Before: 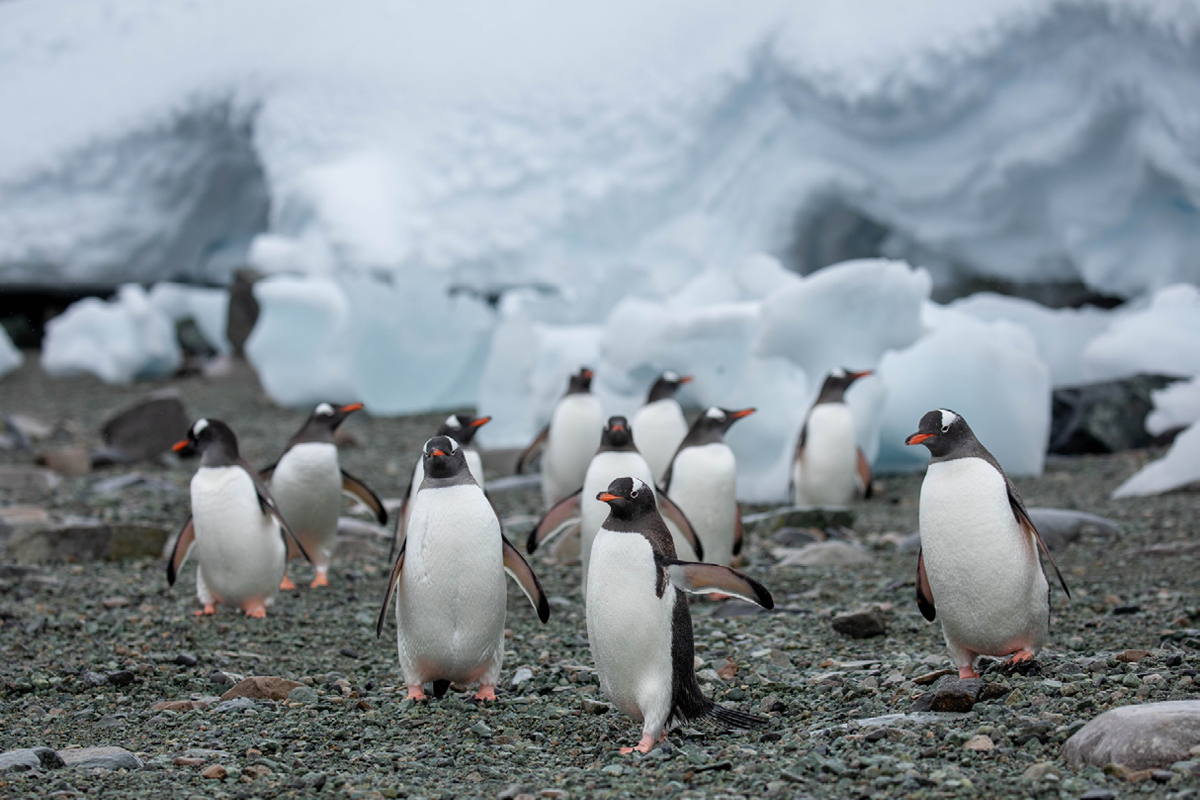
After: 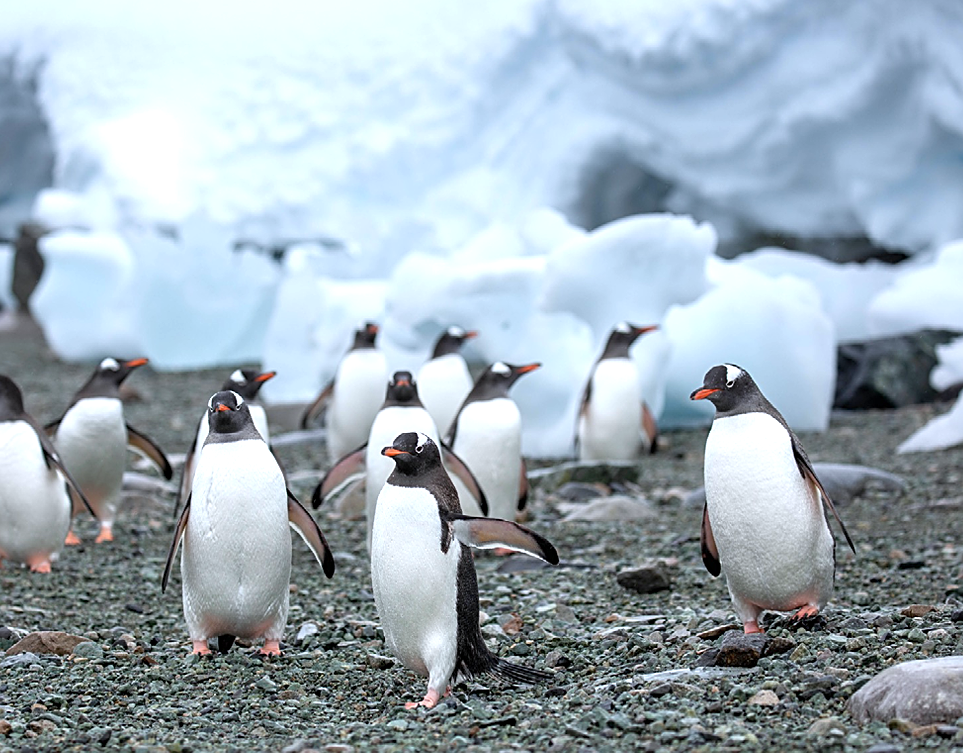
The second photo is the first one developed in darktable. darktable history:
exposure: exposure 0.6 EV, compensate highlight preservation false
white balance: red 0.974, blue 1.044
crop and rotate: left 17.959%, top 5.771%, right 1.742%
sharpen: on, module defaults
